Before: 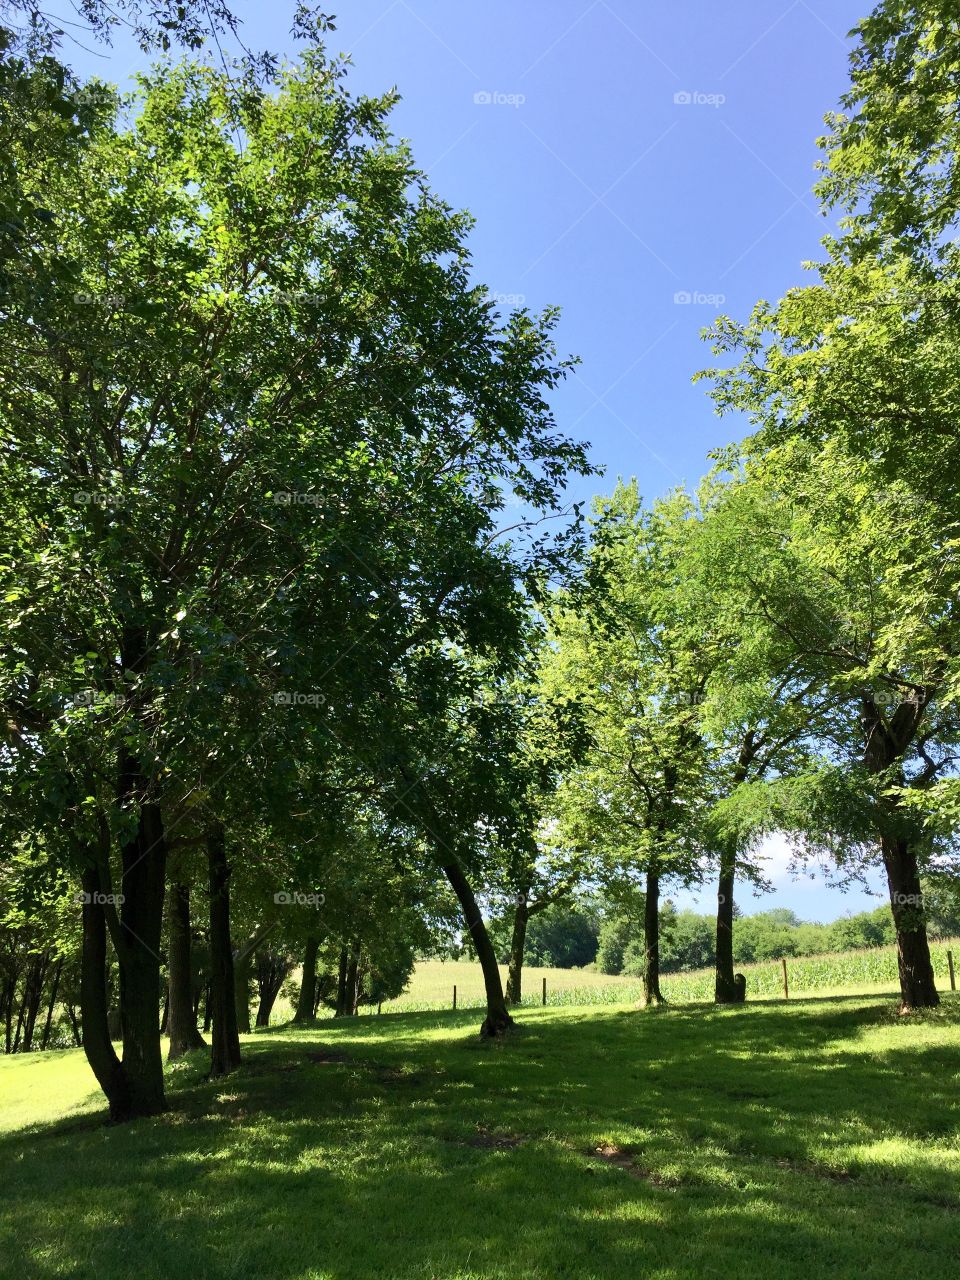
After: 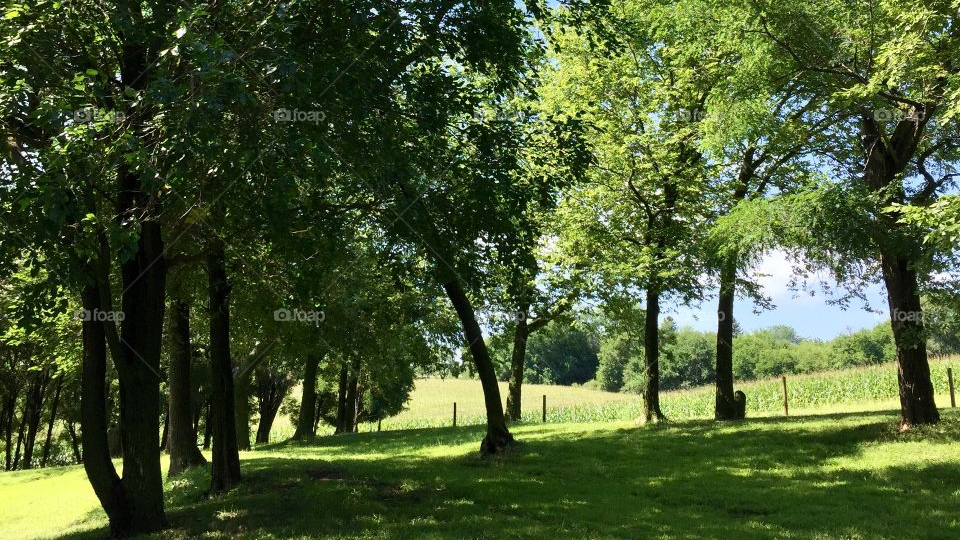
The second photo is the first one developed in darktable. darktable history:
rotate and perspective: automatic cropping original format, crop left 0, crop top 0
crop: top 45.551%, bottom 12.262%
